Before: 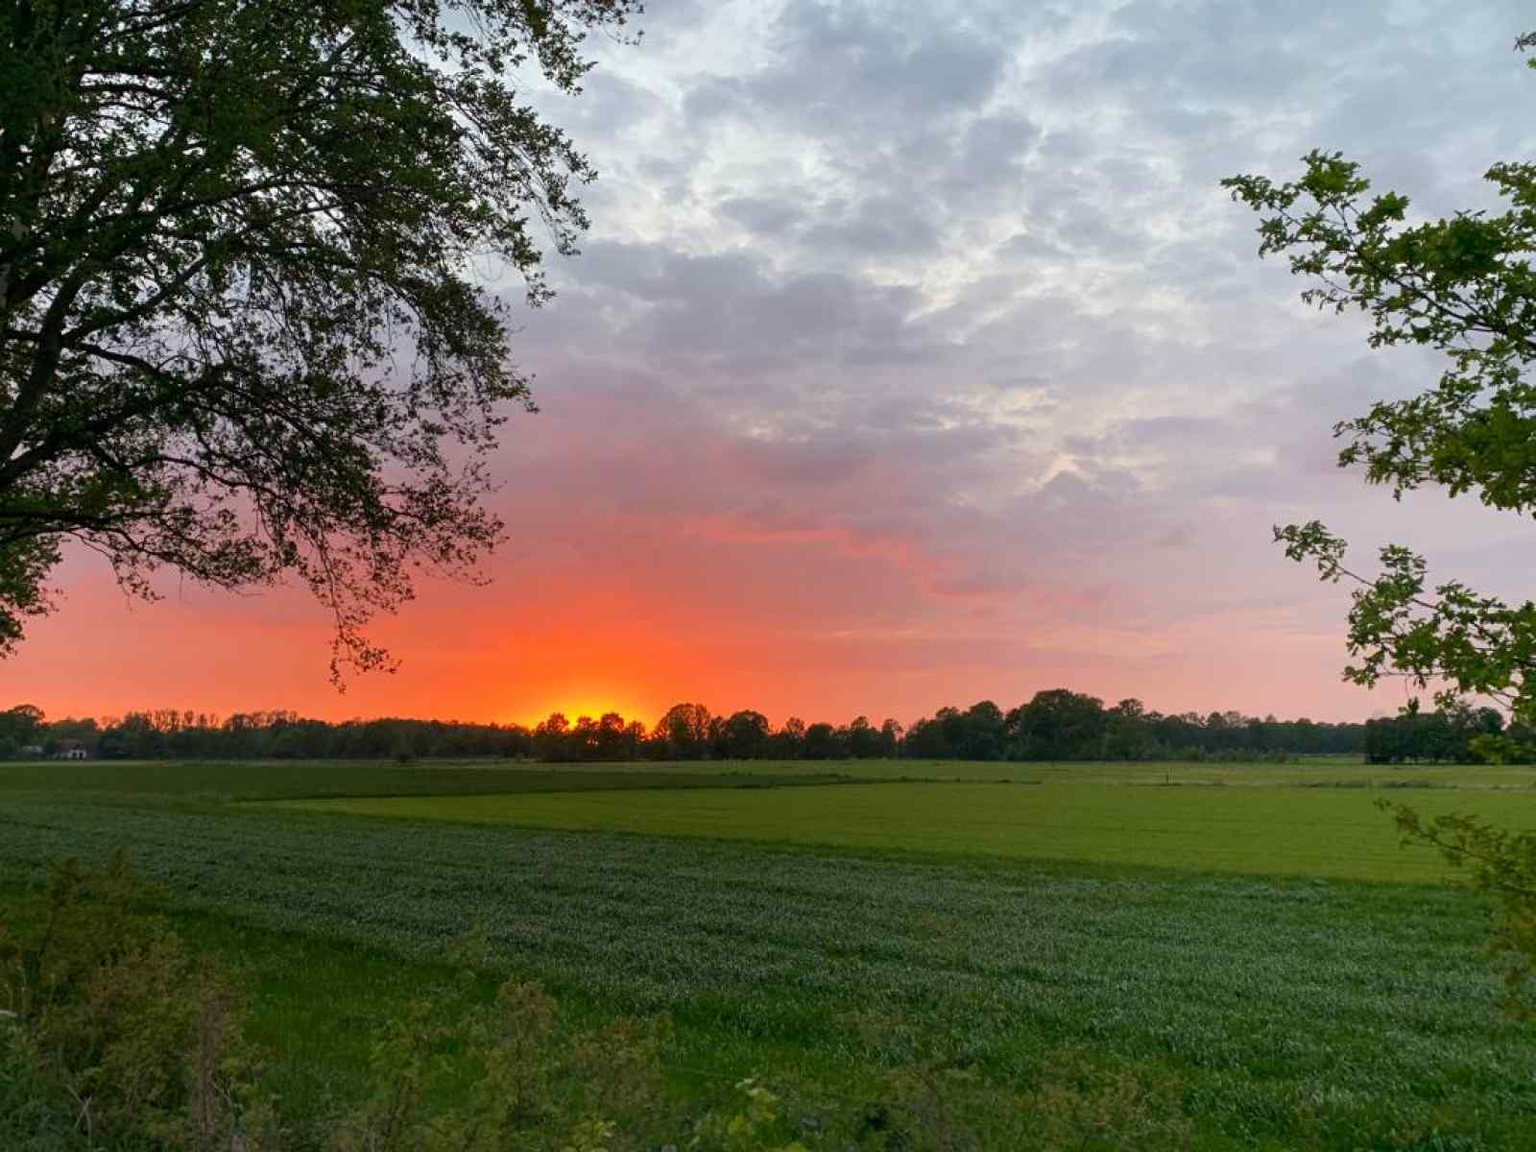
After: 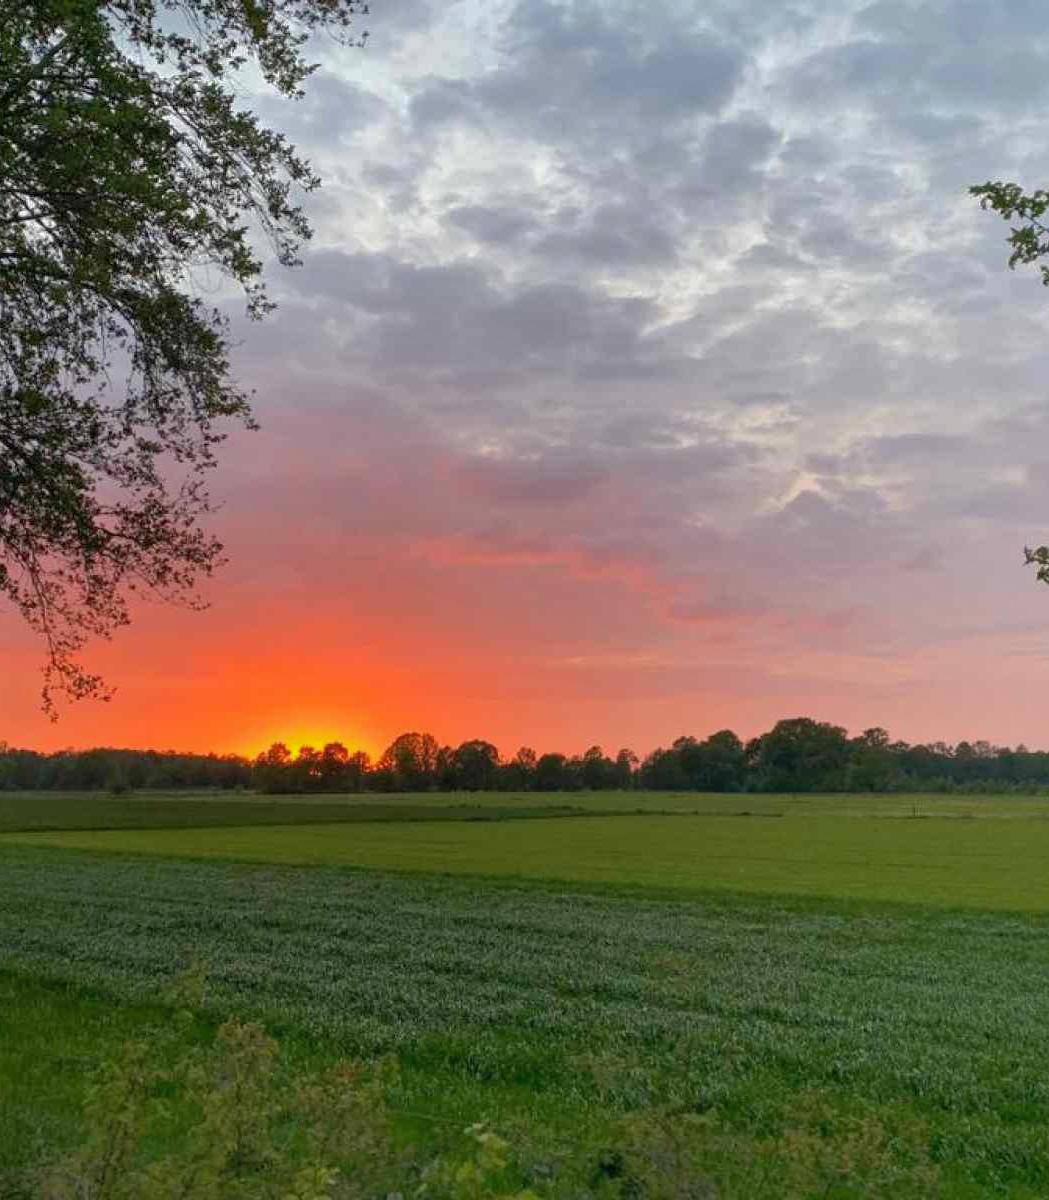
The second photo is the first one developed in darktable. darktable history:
shadows and highlights: on, module defaults
crop and rotate: left 18.896%, right 15.483%
